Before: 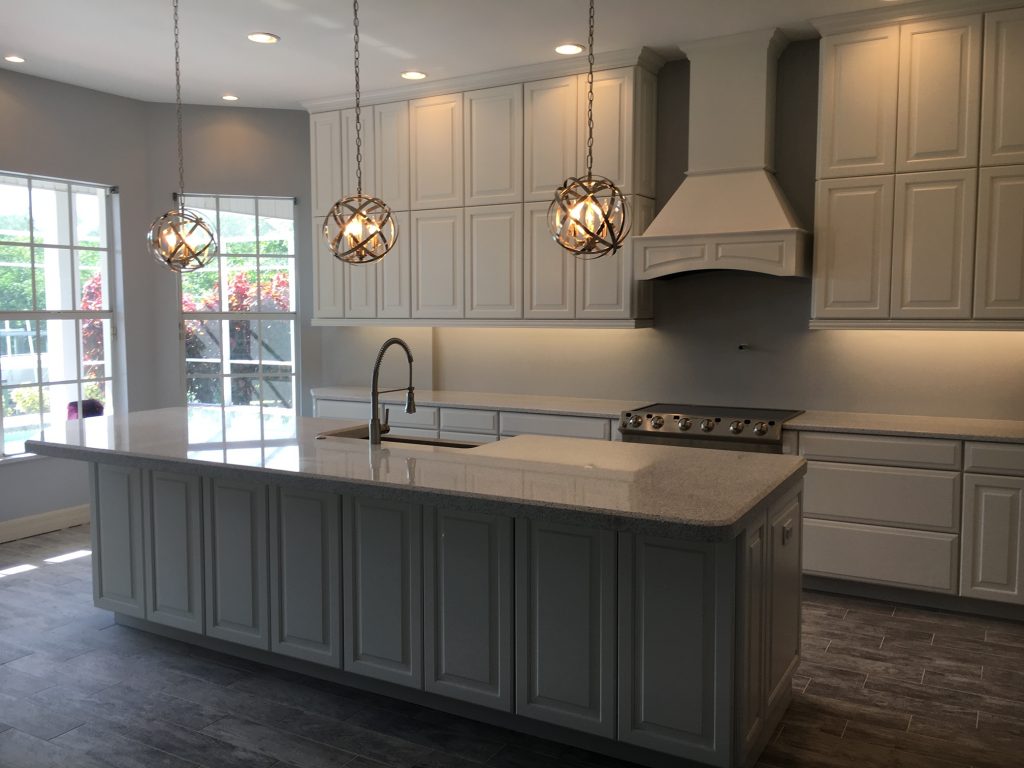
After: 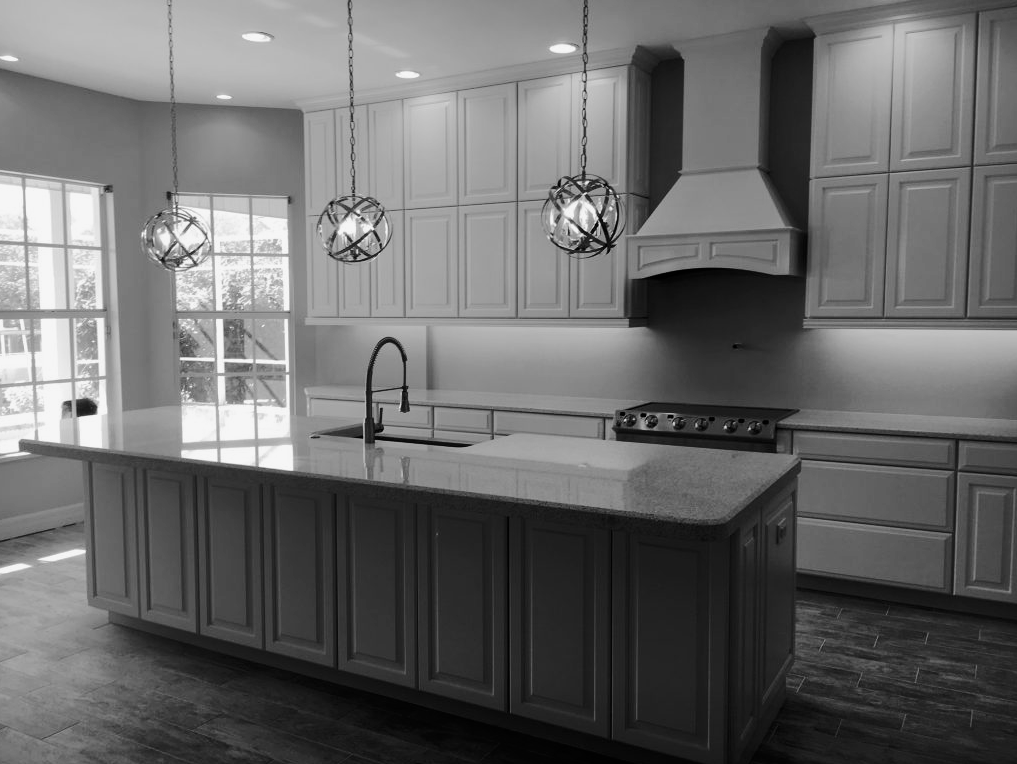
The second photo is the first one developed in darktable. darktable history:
tone curve: curves: ch0 [(0, 0) (0.058, 0.022) (0.265, 0.208) (0.41, 0.417) (0.485, 0.524) (0.638, 0.673) (0.845, 0.828) (0.994, 0.964)]; ch1 [(0, 0) (0.136, 0.146) (0.317, 0.34) (0.382, 0.408) (0.469, 0.482) (0.498, 0.497) (0.557, 0.573) (0.644, 0.643) (0.725, 0.765) (1, 1)]; ch2 [(0, 0) (0.352, 0.403) (0.45, 0.469) (0.502, 0.504) (0.54, 0.524) (0.592, 0.566) (0.638, 0.599) (1, 1)], color space Lab, independent channels, preserve colors none
monochrome: on, module defaults
crop and rotate: left 0.614%, top 0.179%, bottom 0.309%
